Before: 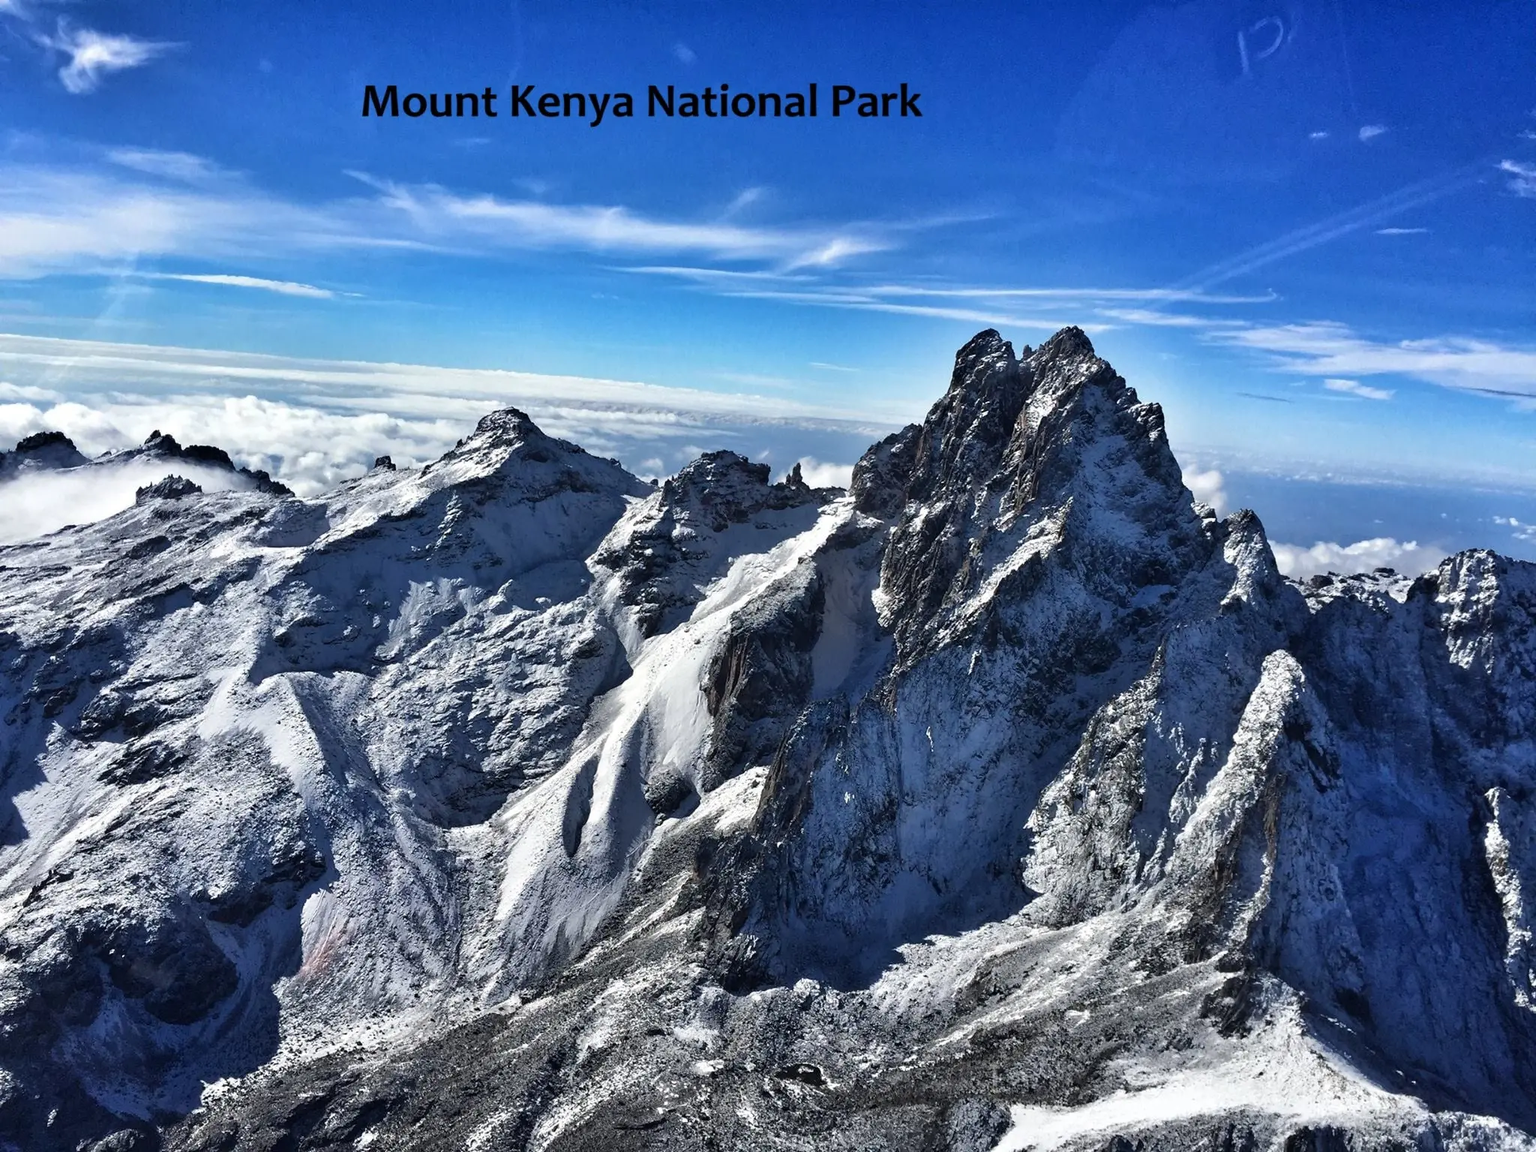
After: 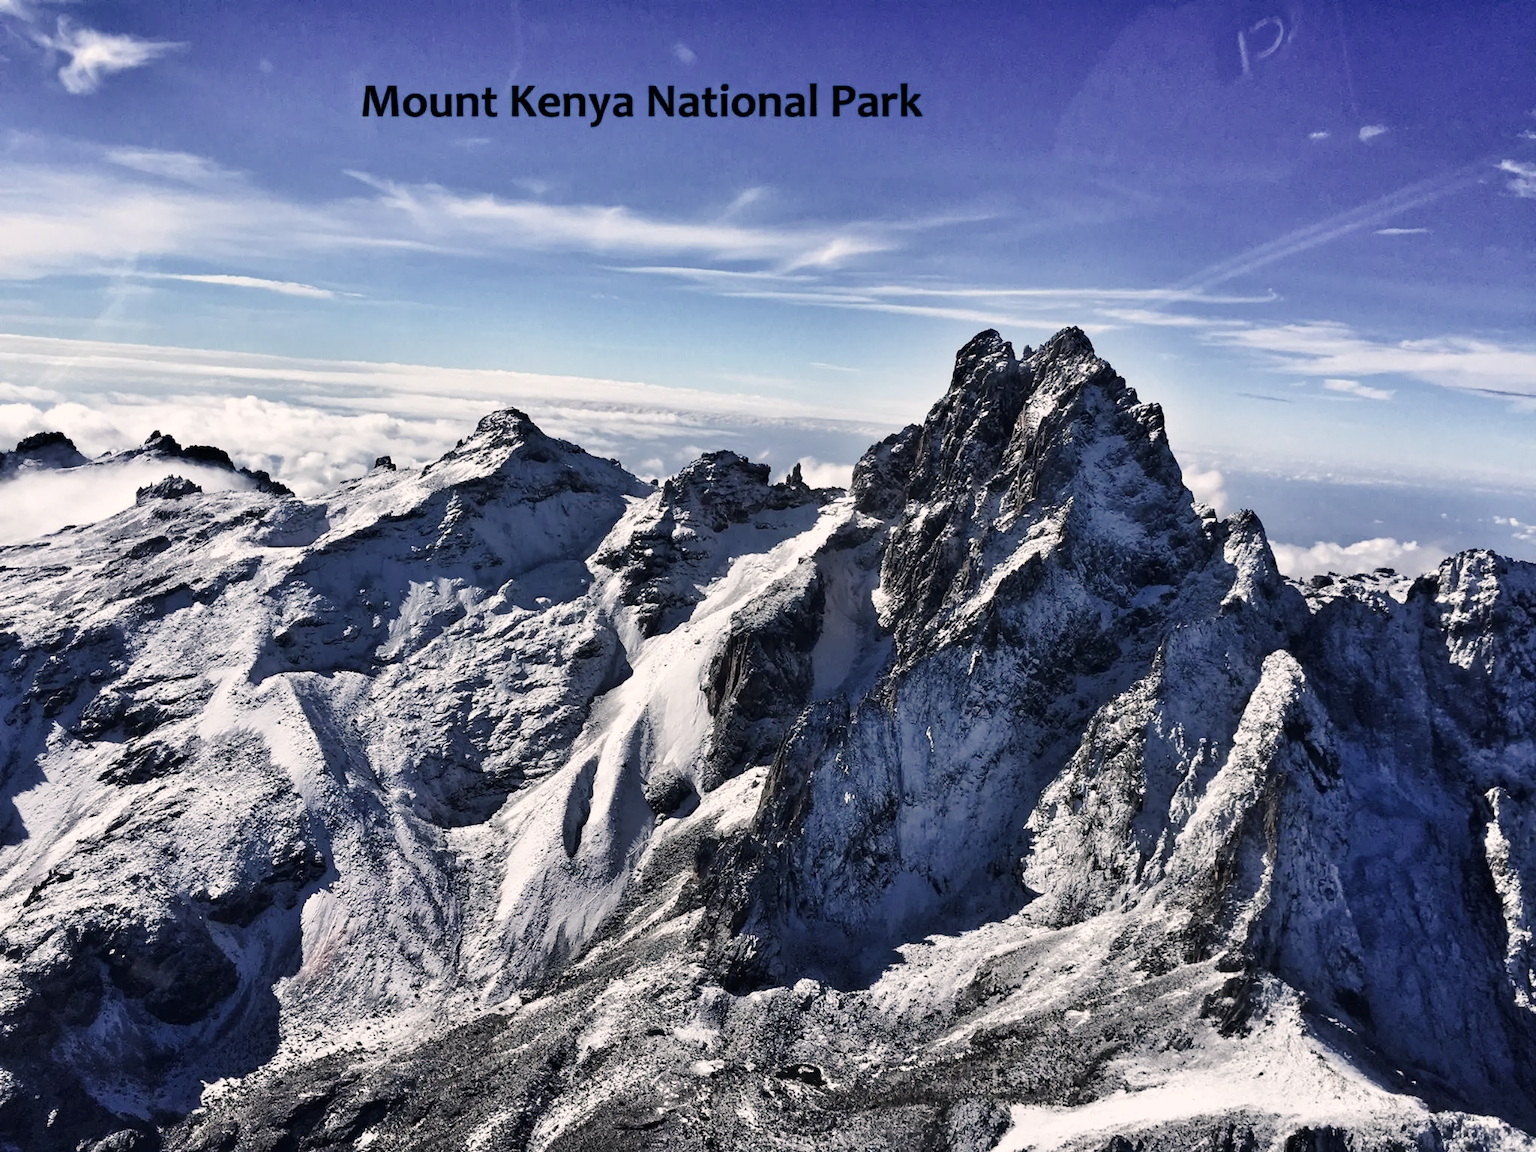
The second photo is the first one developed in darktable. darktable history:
color correction: highlights a* 5.56, highlights b* 5.22, saturation 0.67
tone curve: curves: ch0 [(0, 0) (0.071, 0.047) (0.266, 0.26) (0.483, 0.554) (0.753, 0.811) (1, 0.983)]; ch1 [(0, 0) (0.346, 0.307) (0.408, 0.369) (0.463, 0.443) (0.482, 0.493) (0.502, 0.5) (0.517, 0.502) (0.55, 0.548) (0.597, 0.624) (0.651, 0.698) (1, 1)]; ch2 [(0, 0) (0.346, 0.34) (0.434, 0.46) (0.485, 0.494) (0.5, 0.494) (0.517, 0.506) (0.535, 0.529) (0.583, 0.611) (0.625, 0.666) (1, 1)], preserve colors none
